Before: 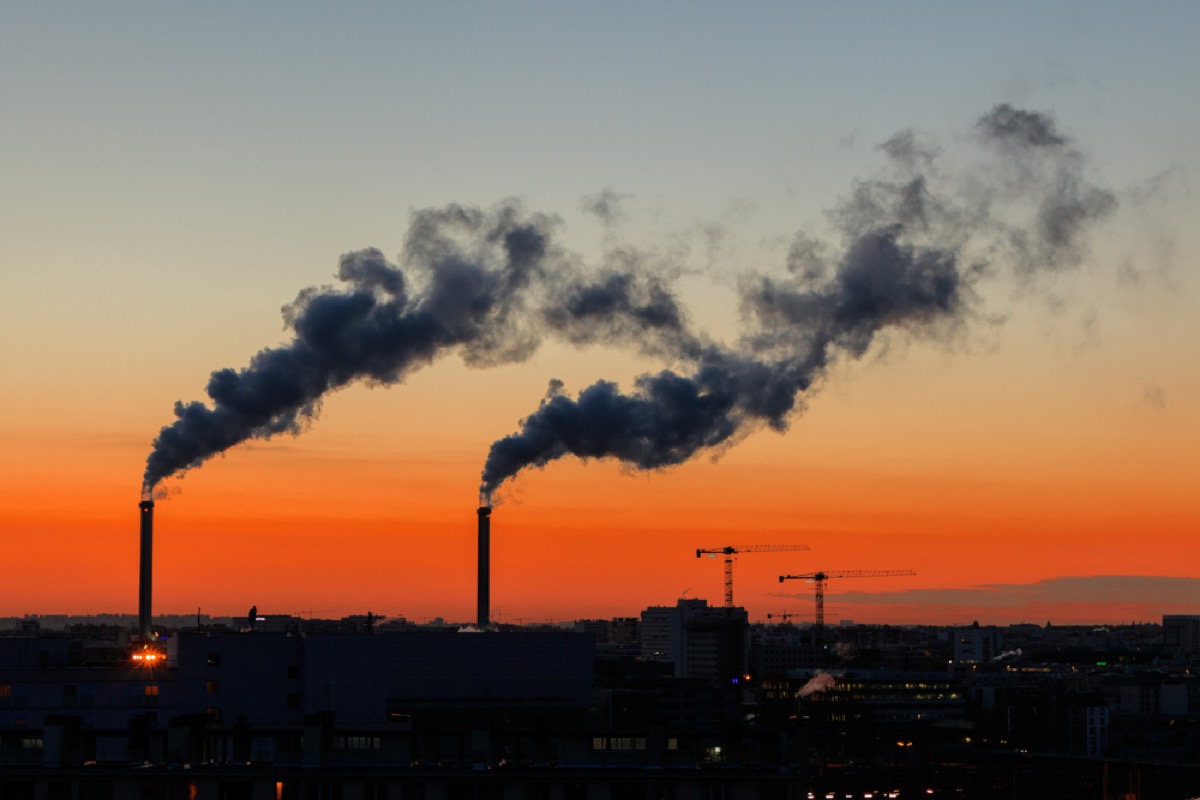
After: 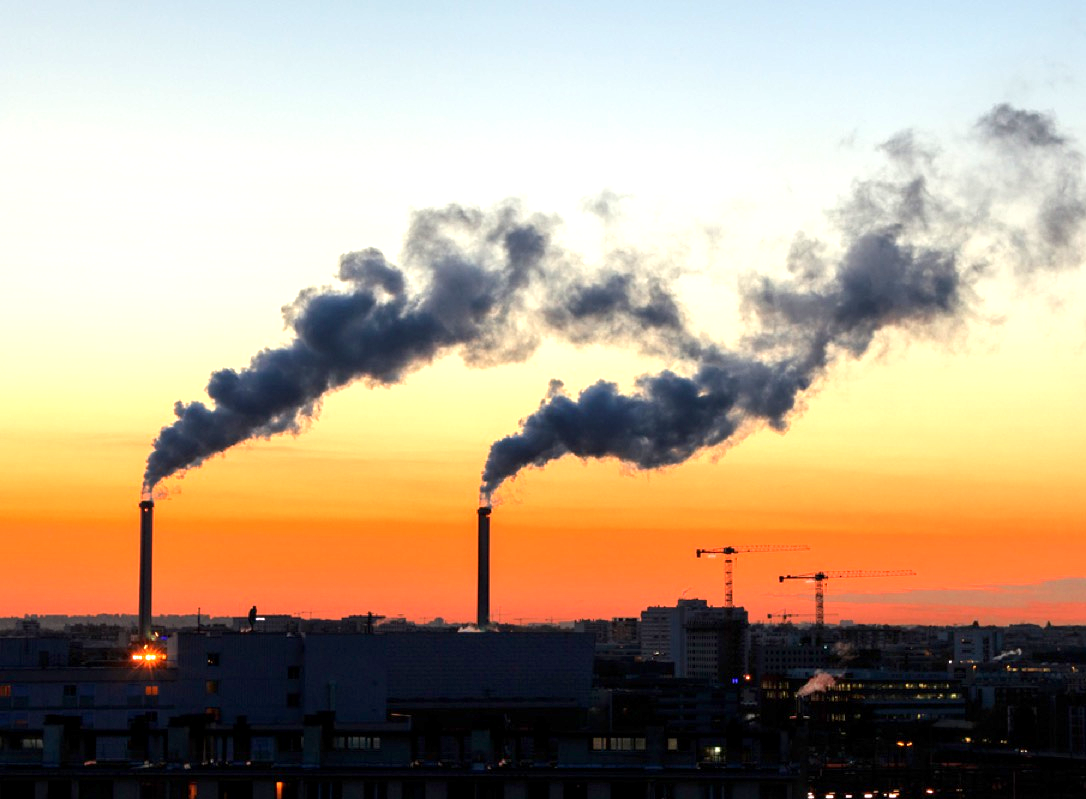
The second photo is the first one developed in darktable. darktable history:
crop: right 9.477%, bottom 0.028%
exposure: black level correction 0.001, exposure 1.399 EV, compensate highlight preservation false
